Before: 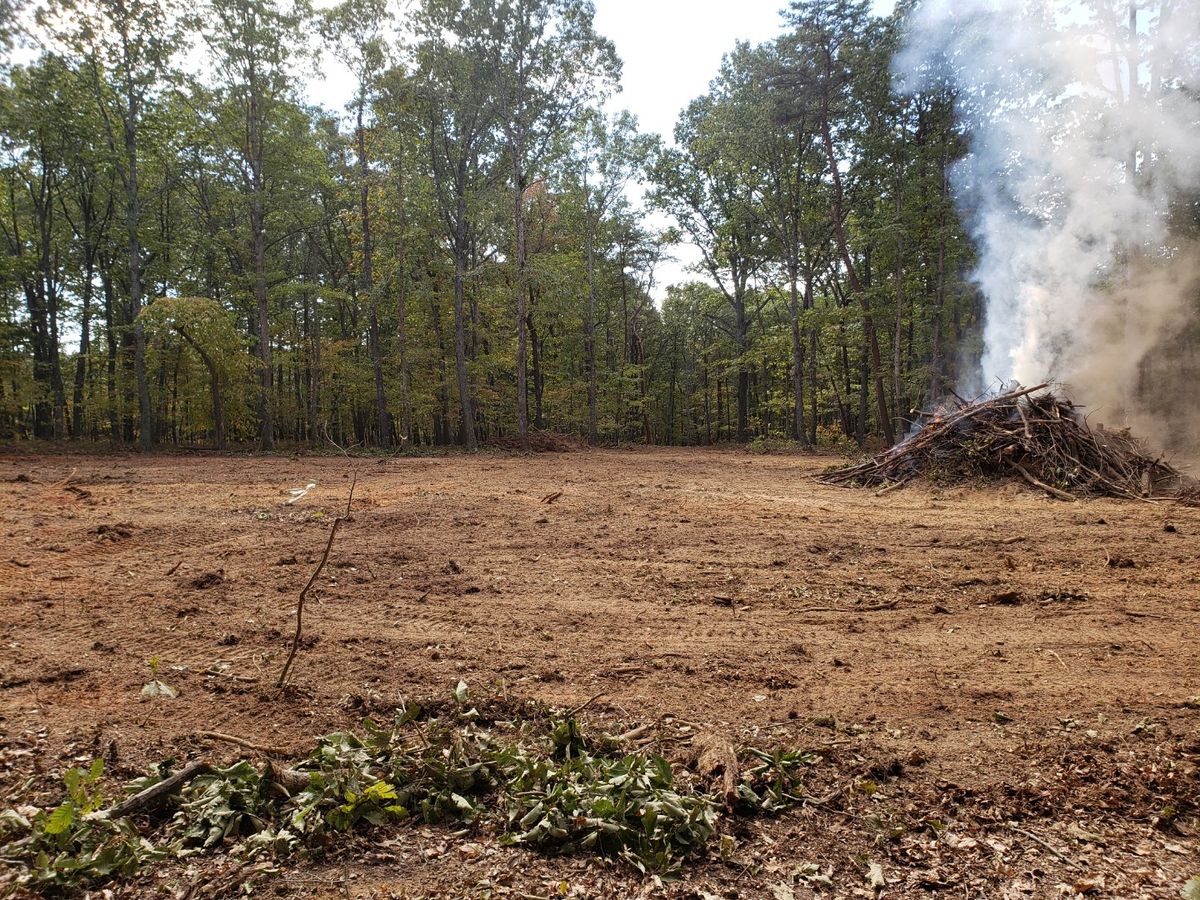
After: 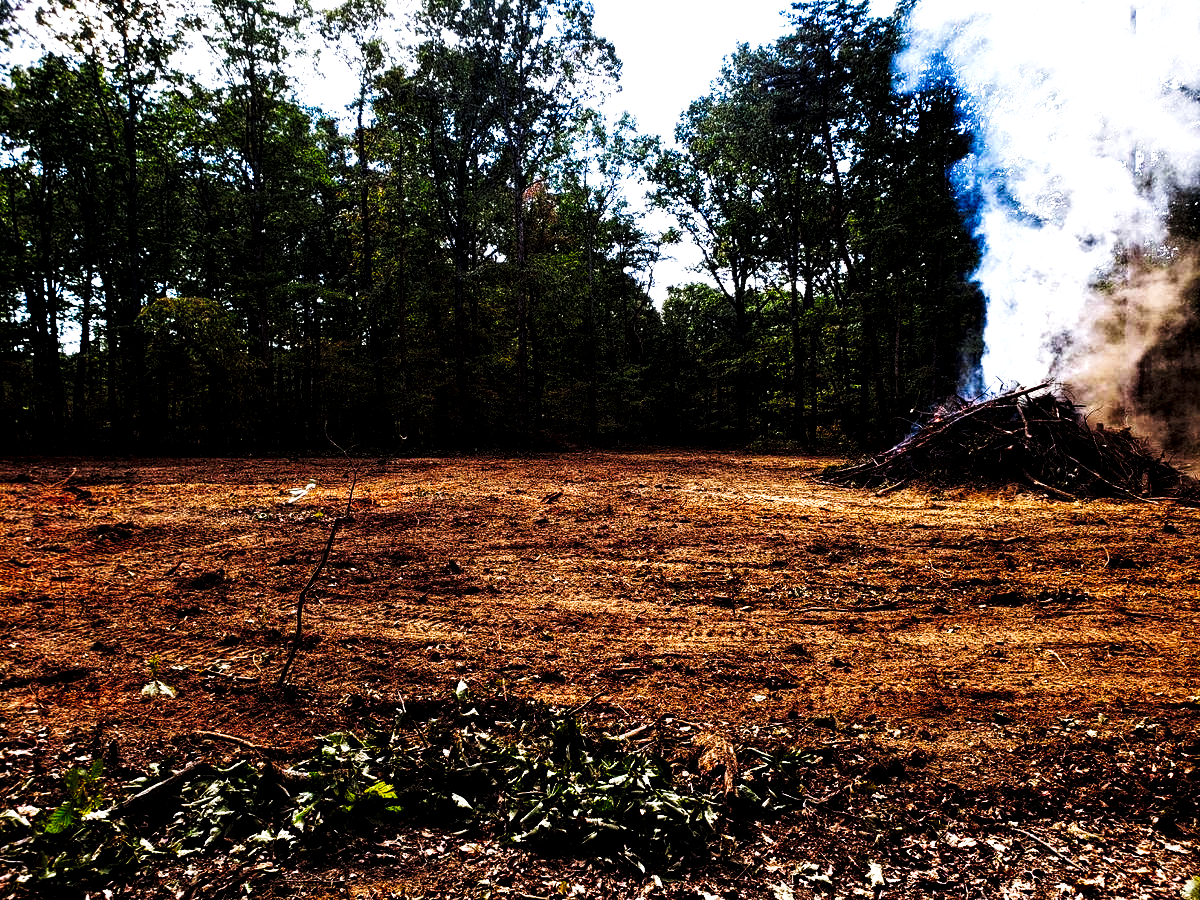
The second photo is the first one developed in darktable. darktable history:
local contrast: highlights 101%, shadows 99%, detail 201%, midtone range 0.2
contrast brightness saturation: contrast 0.126, brightness -0.241, saturation 0.148
color calibration: illuminant as shot in camera, x 0.358, y 0.373, temperature 4628.91 K
tone curve: curves: ch0 [(0, 0) (0.003, 0.006) (0.011, 0.008) (0.025, 0.011) (0.044, 0.015) (0.069, 0.019) (0.1, 0.023) (0.136, 0.03) (0.177, 0.042) (0.224, 0.065) (0.277, 0.103) (0.335, 0.177) (0.399, 0.294) (0.468, 0.463) (0.543, 0.639) (0.623, 0.805) (0.709, 0.909) (0.801, 0.967) (0.898, 0.989) (1, 1)], preserve colors none
